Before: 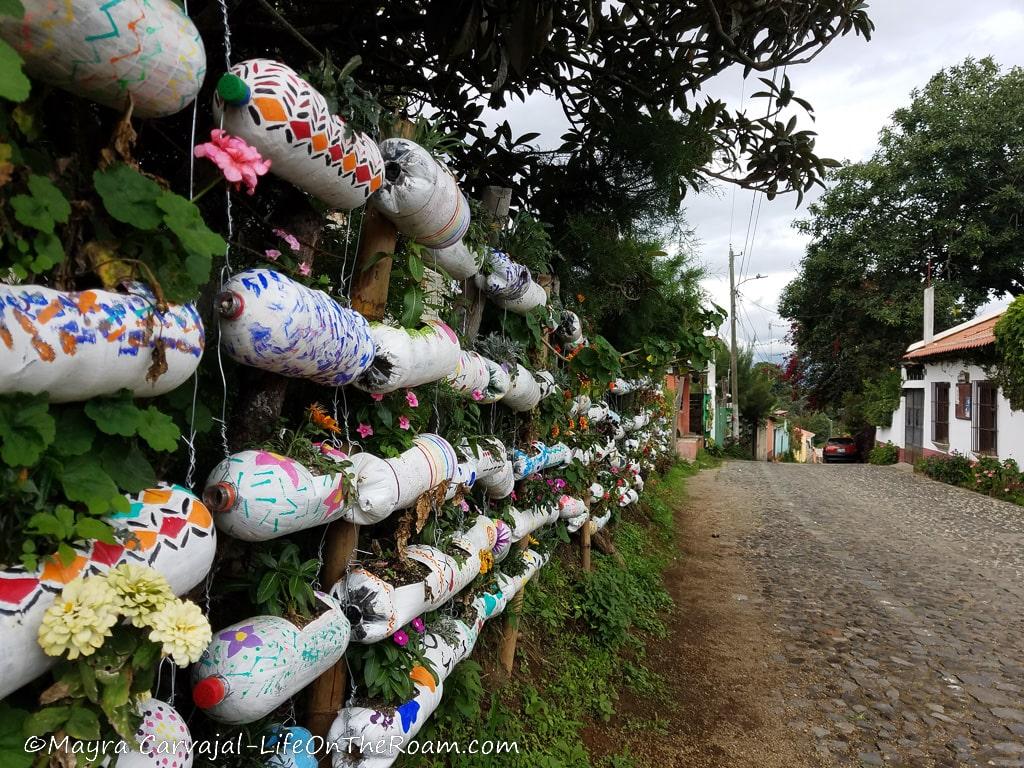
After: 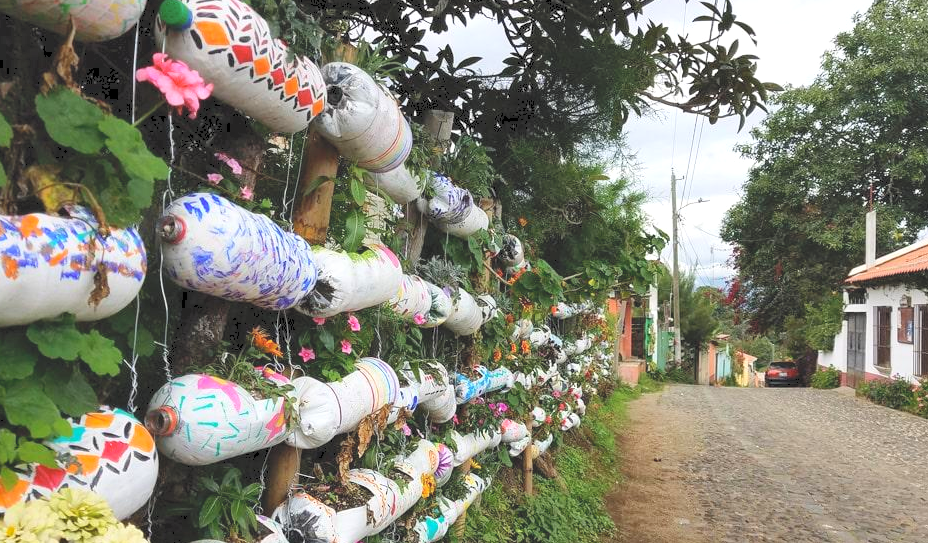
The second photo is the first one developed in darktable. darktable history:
exposure: exposure 0.211 EV, compensate highlight preservation false
contrast brightness saturation: contrast 0.104, brightness 0.293, saturation 0.135
tone curve: curves: ch0 [(0, 0) (0.003, 0.125) (0.011, 0.139) (0.025, 0.155) (0.044, 0.174) (0.069, 0.192) (0.1, 0.211) (0.136, 0.234) (0.177, 0.262) (0.224, 0.296) (0.277, 0.337) (0.335, 0.385) (0.399, 0.436) (0.468, 0.5) (0.543, 0.573) (0.623, 0.644) (0.709, 0.713) (0.801, 0.791) (0.898, 0.881) (1, 1)], color space Lab, independent channels, preserve colors none
crop: left 5.705%, top 9.997%, right 3.665%, bottom 19.239%
shadows and highlights: low approximation 0.01, soften with gaussian
